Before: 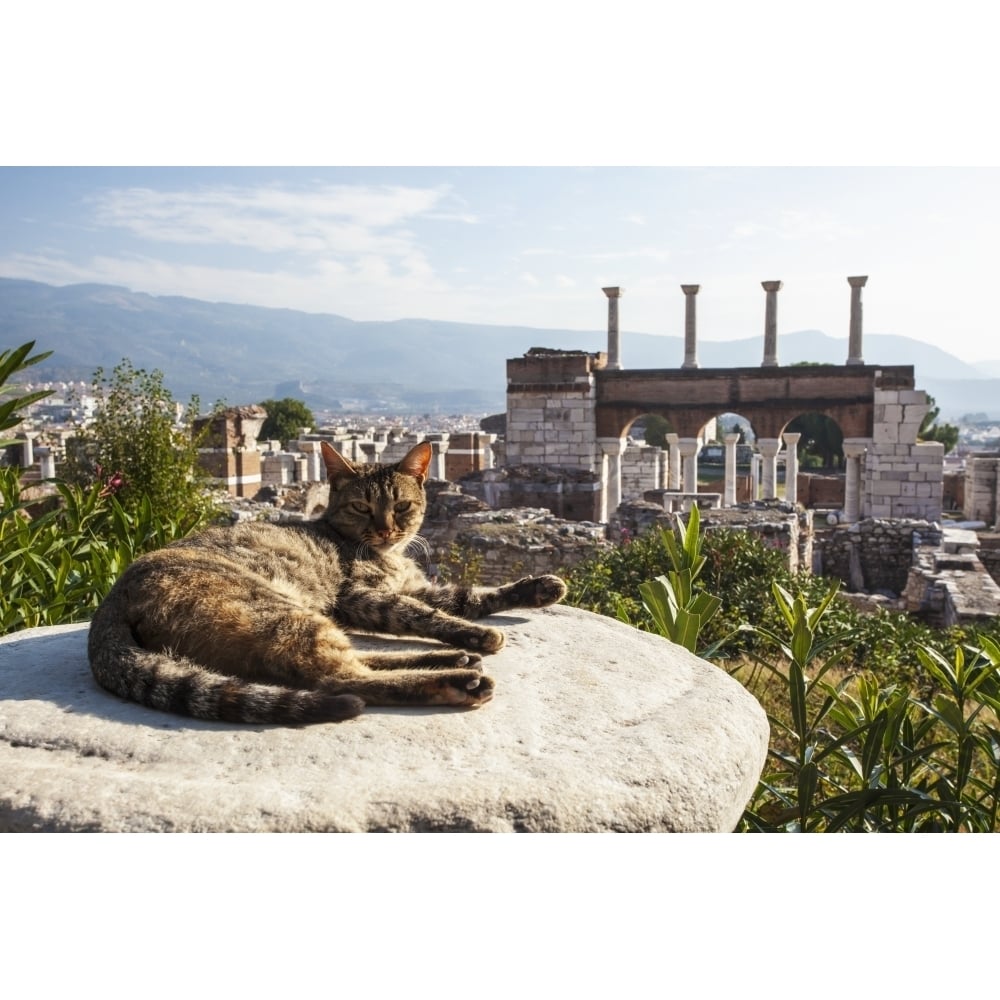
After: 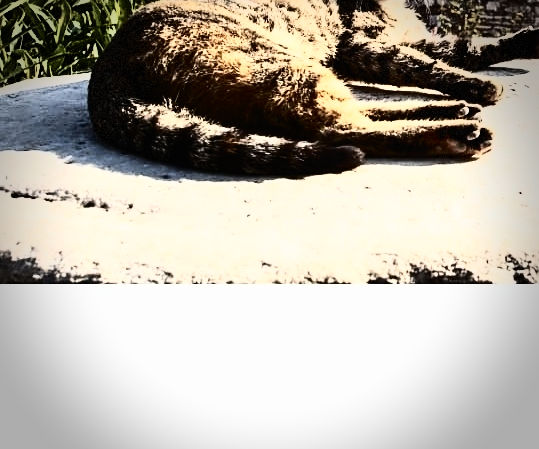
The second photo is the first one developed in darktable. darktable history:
crop and rotate: top 54.971%, right 46.062%, bottom 0.099%
contrast brightness saturation: contrast 0.197, brightness 0.162, saturation 0.215
tone curve: curves: ch0 [(0, 0) (0.003, 0.005) (0.011, 0.008) (0.025, 0.013) (0.044, 0.017) (0.069, 0.022) (0.1, 0.029) (0.136, 0.038) (0.177, 0.053) (0.224, 0.081) (0.277, 0.128) (0.335, 0.214) (0.399, 0.343) (0.468, 0.478) (0.543, 0.641) (0.623, 0.798) (0.709, 0.911) (0.801, 0.971) (0.898, 0.99) (1, 1)], color space Lab, independent channels, preserve colors none
vignetting: fall-off start 66.99%, brightness -0.577, saturation -0.256, width/height ratio 1.007, dithering 8-bit output, unbound false
filmic rgb: black relative exposure -7.65 EV, white relative exposure 4.56 EV, threshold 5.98 EV, hardness 3.61, contrast 1.119, color science v6 (2022), enable highlight reconstruction true
sharpen: on, module defaults
